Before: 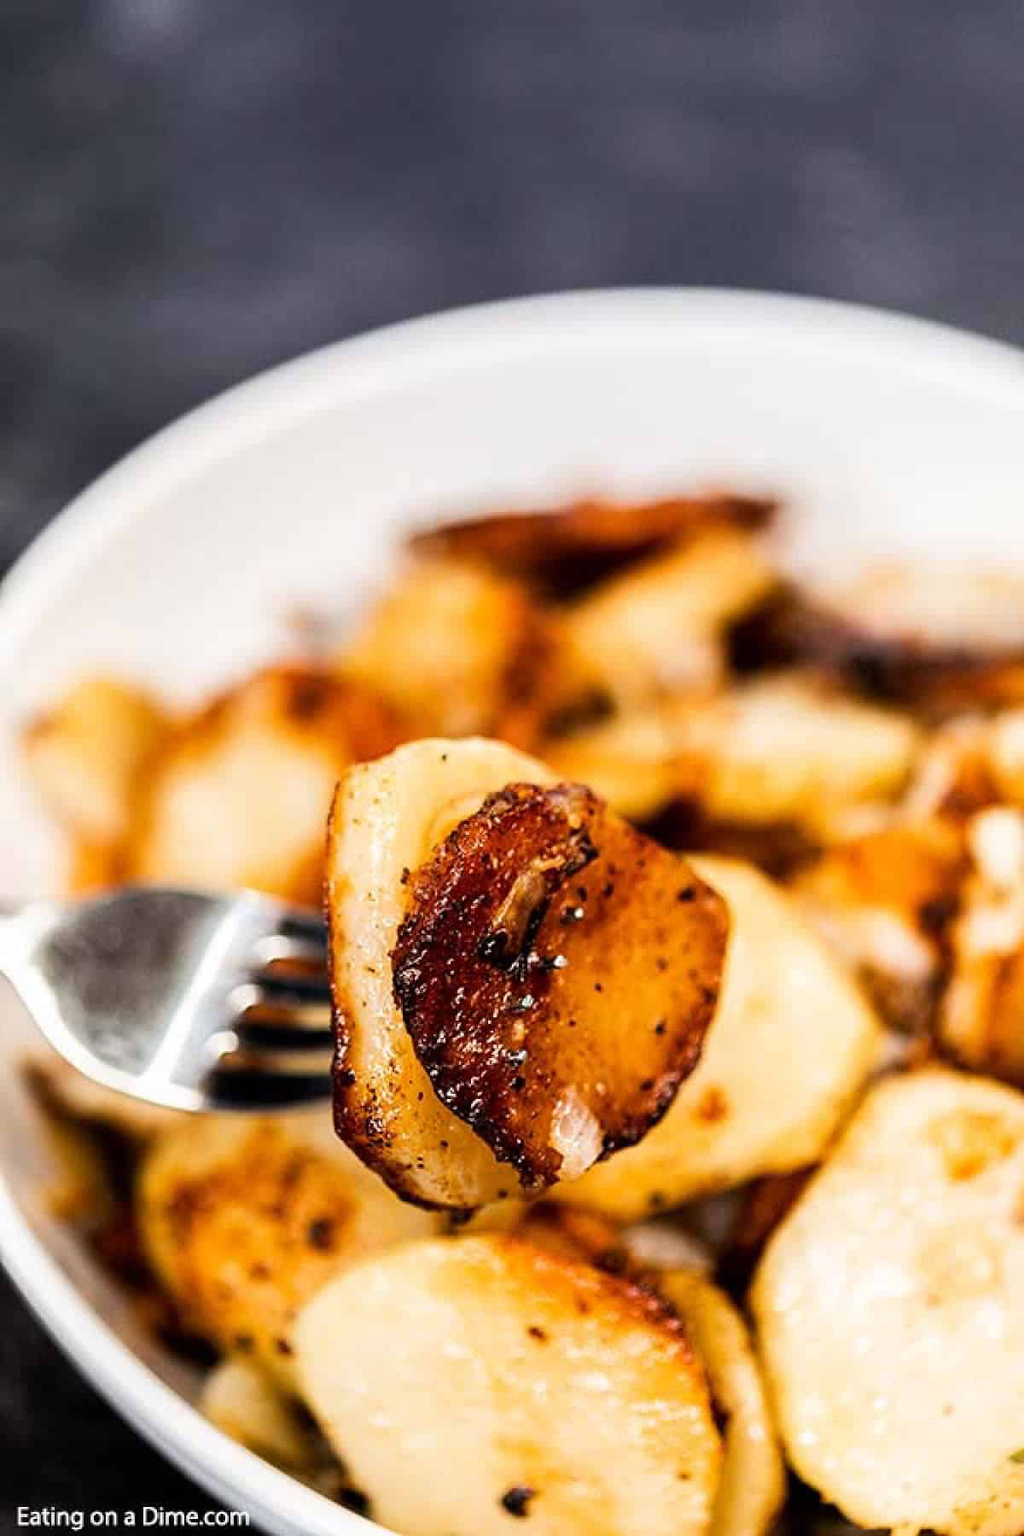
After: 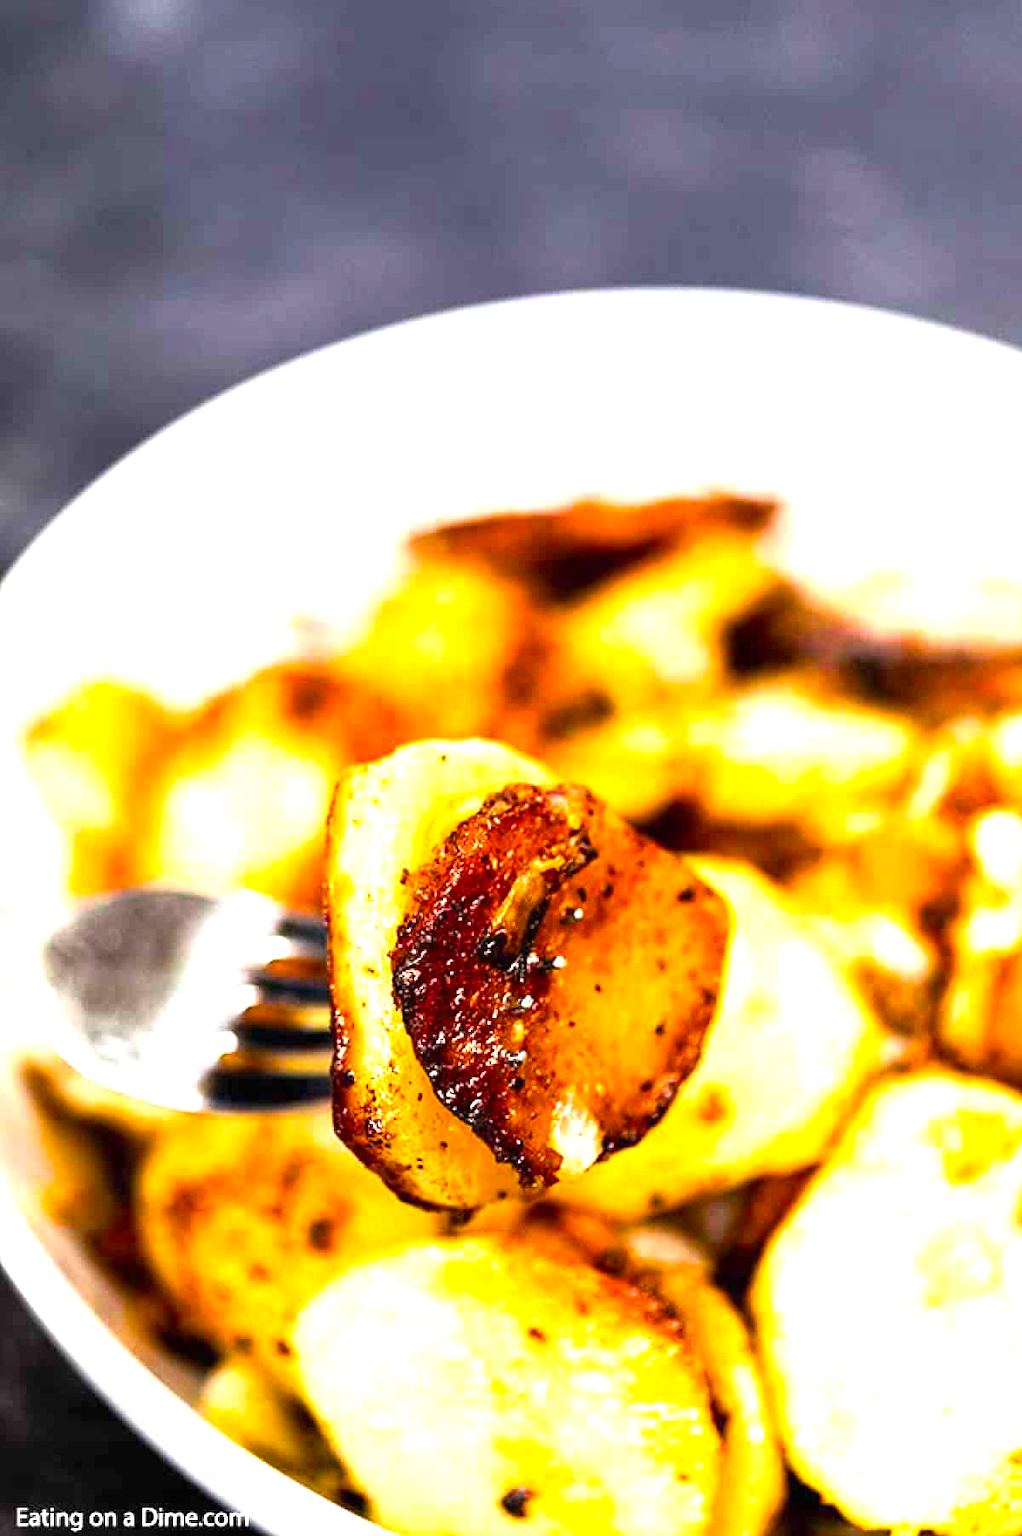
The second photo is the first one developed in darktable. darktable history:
color balance rgb: highlights gain › chroma 0.117%, highlights gain › hue 330.69°, perceptual saturation grading › global saturation 40.54%
crop and rotate: left 0.15%, bottom 0.002%
exposure: black level correction 0, exposure 1.097 EV, compensate highlight preservation false
